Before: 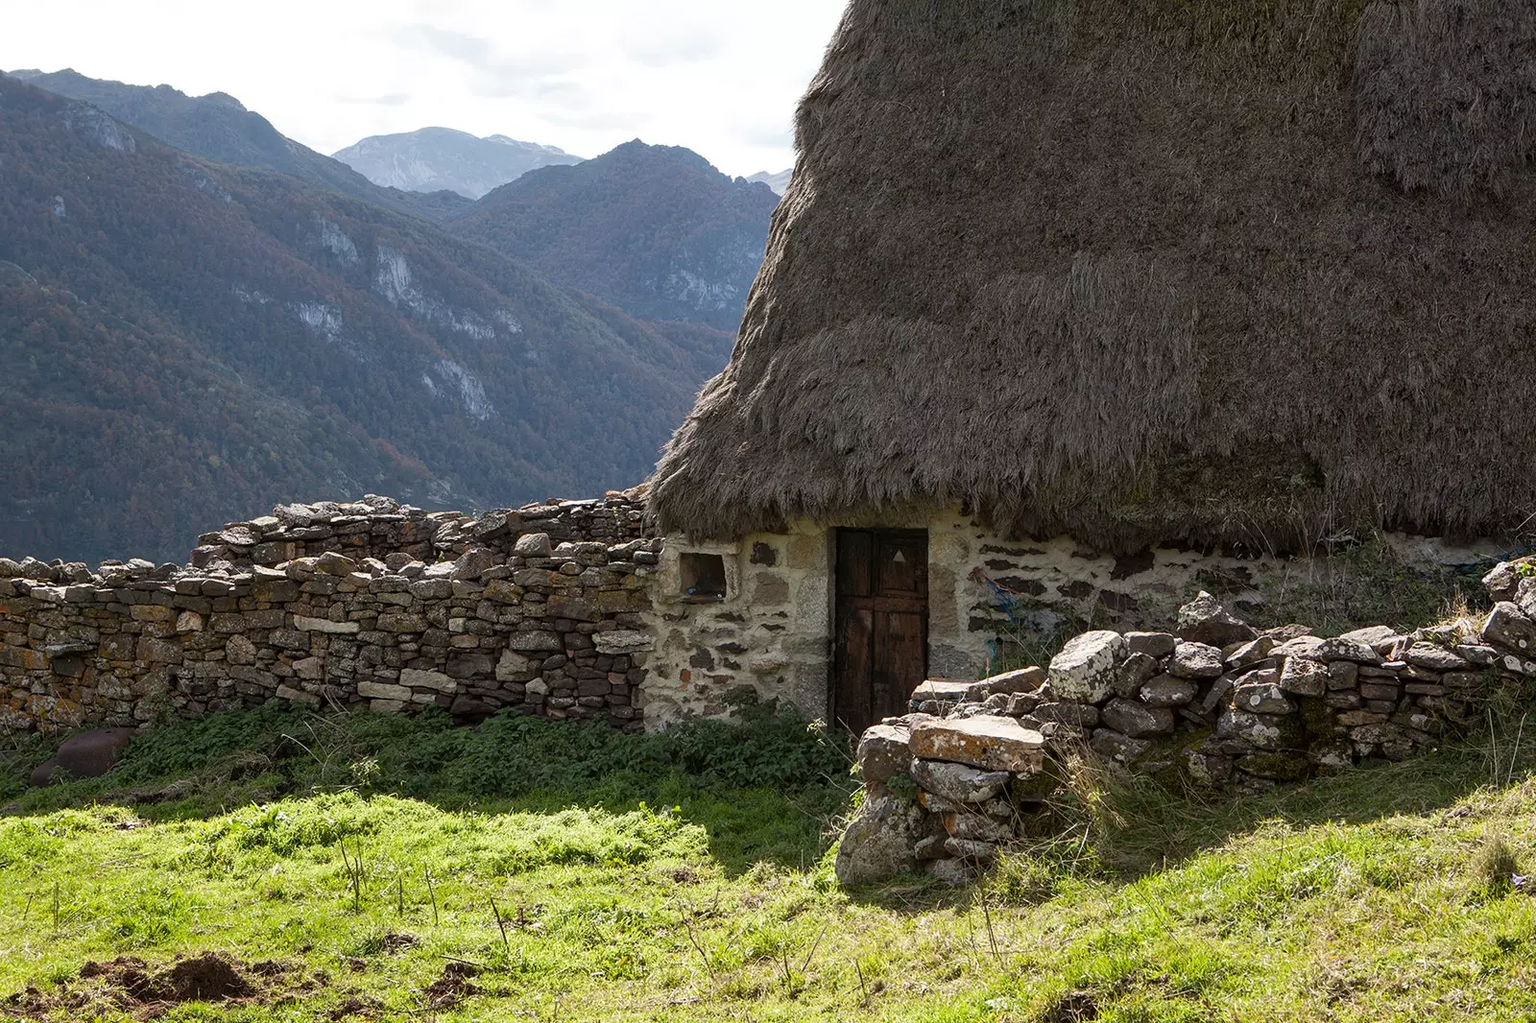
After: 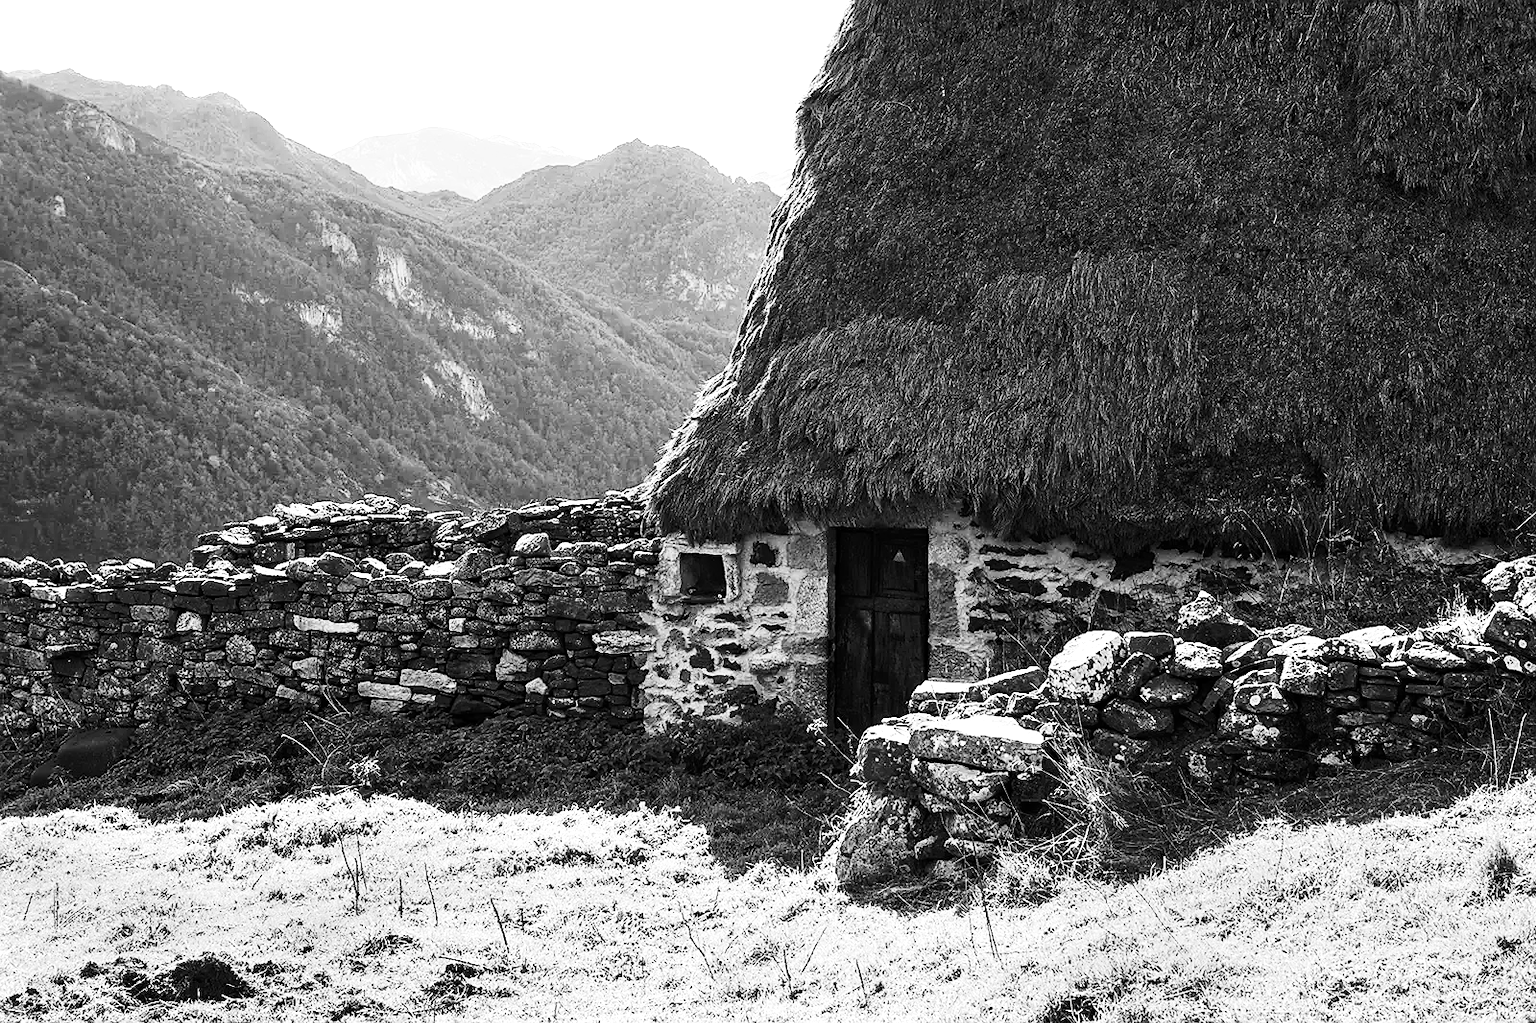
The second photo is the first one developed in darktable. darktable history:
white balance: red 1.138, green 0.996, blue 0.812
haze removal: compatibility mode true, adaptive false
tone equalizer: -8 EV -1.08 EV, -7 EV -1.01 EV, -6 EV -0.867 EV, -5 EV -0.578 EV, -3 EV 0.578 EV, -2 EV 0.867 EV, -1 EV 1.01 EV, +0 EV 1.08 EV, edges refinement/feathering 500, mask exposure compensation -1.57 EV, preserve details no
monochrome: size 1
tone curve: curves: ch0 [(0, 0) (0.003, 0.003) (0.011, 0.013) (0.025, 0.028) (0.044, 0.05) (0.069, 0.079) (0.1, 0.113) (0.136, 0.154) (0.177, 0.201) (0.224, 0.268) (0.277, 0.38) (0.335, 0.486) (0.399, 0.588) (0.468, 0.688) (0.543, 0.787) (0.623, 0.854) (0.709, 0.916) (0.801, 0.957) (0.898, 0.978) (1, 1)], preserve colors none
sharpen: radius 1.458, amount 0.398, threshold 1.271
exposure: compensate highlight preservation false
